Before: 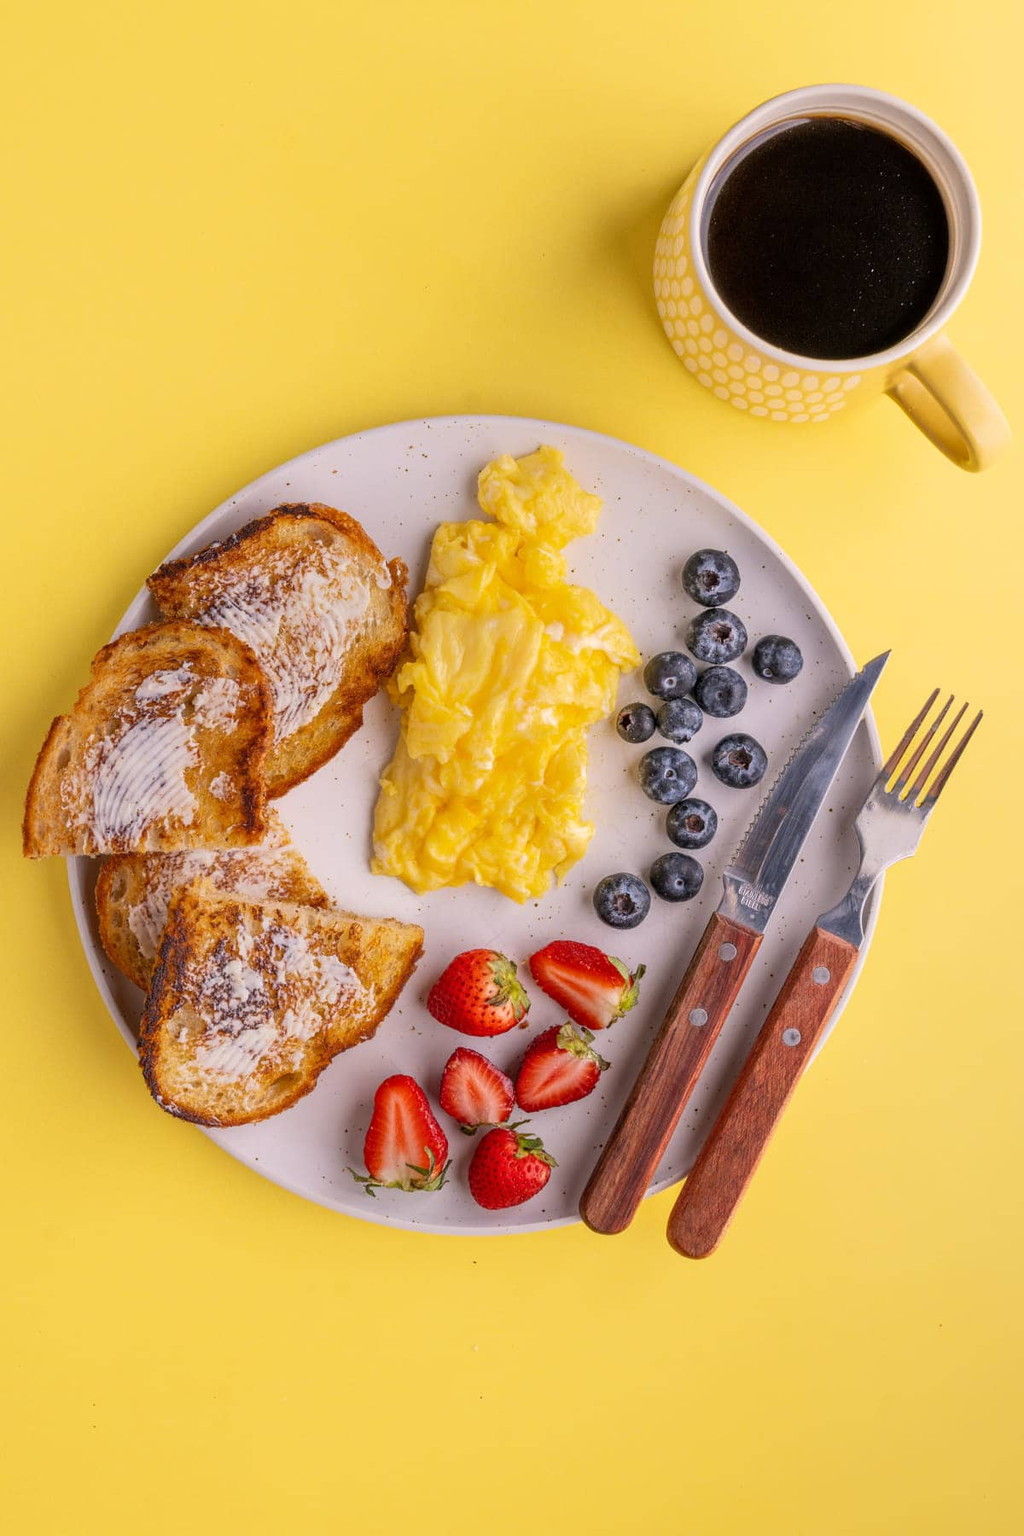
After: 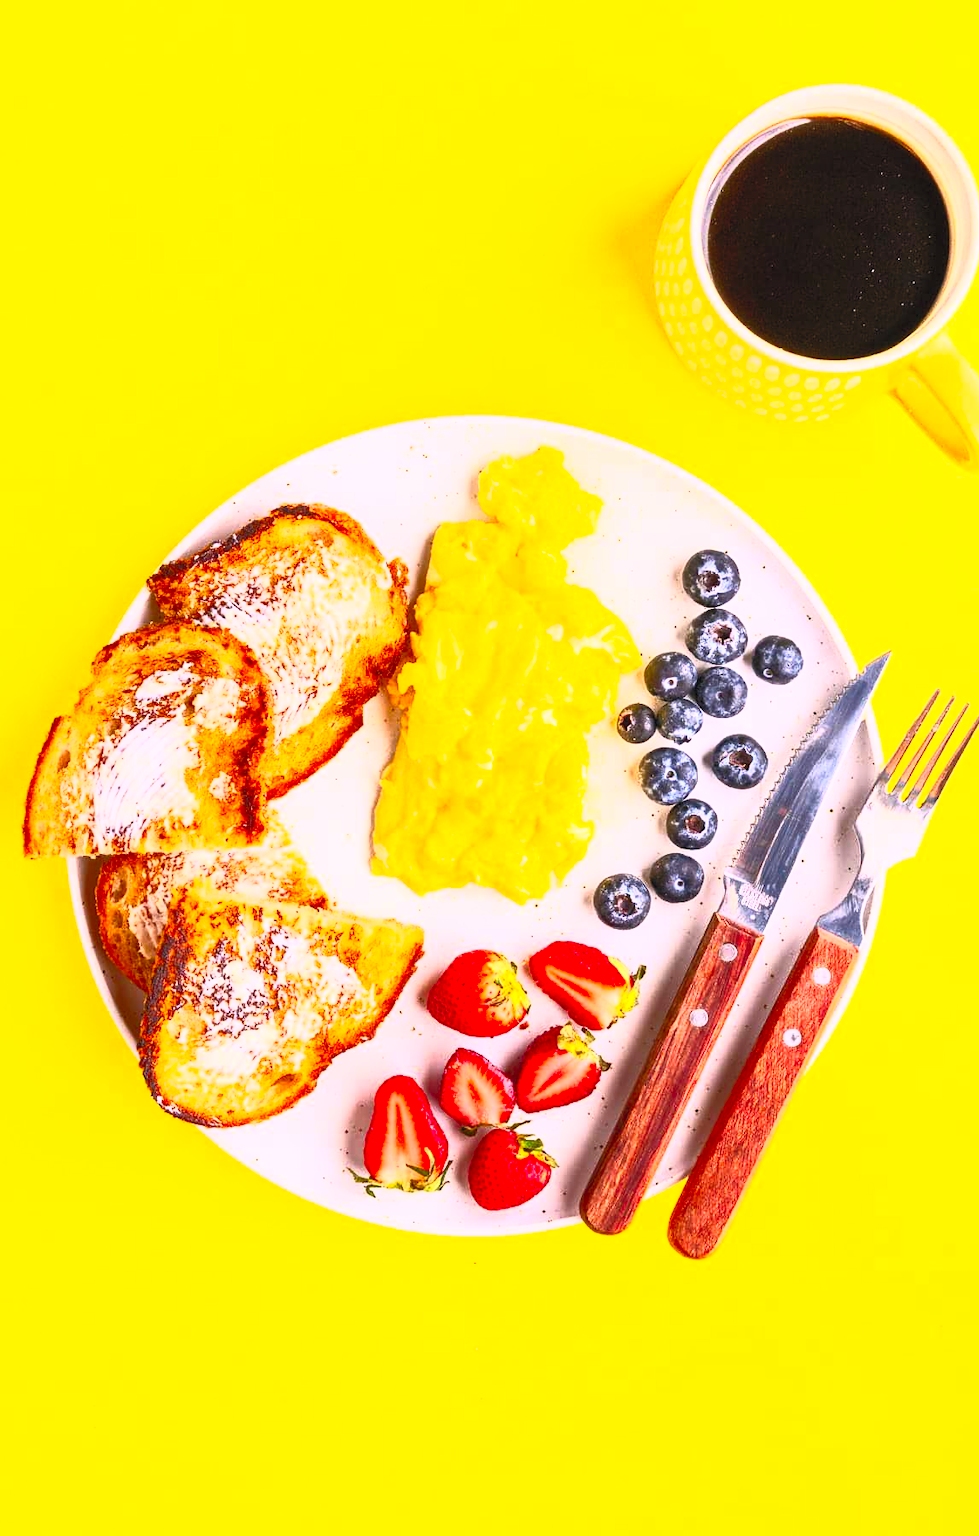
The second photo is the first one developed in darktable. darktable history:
crop: right 4.374%, bottom 0.019%
contrast brightness saturation: contrast 0.99, brightness 0.985, saturation 0.994
